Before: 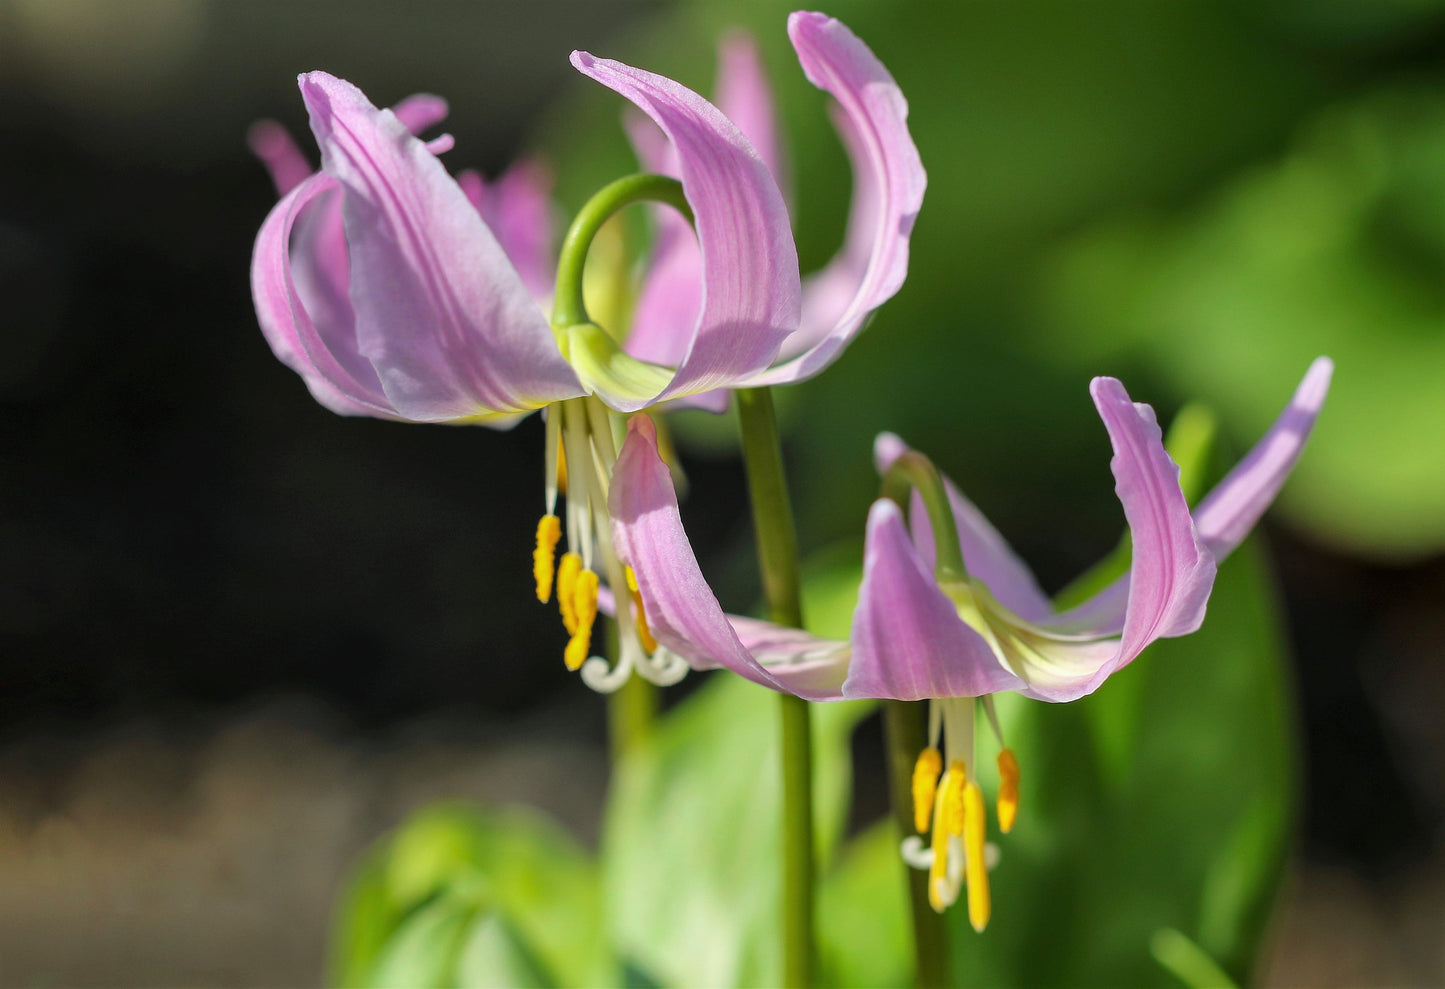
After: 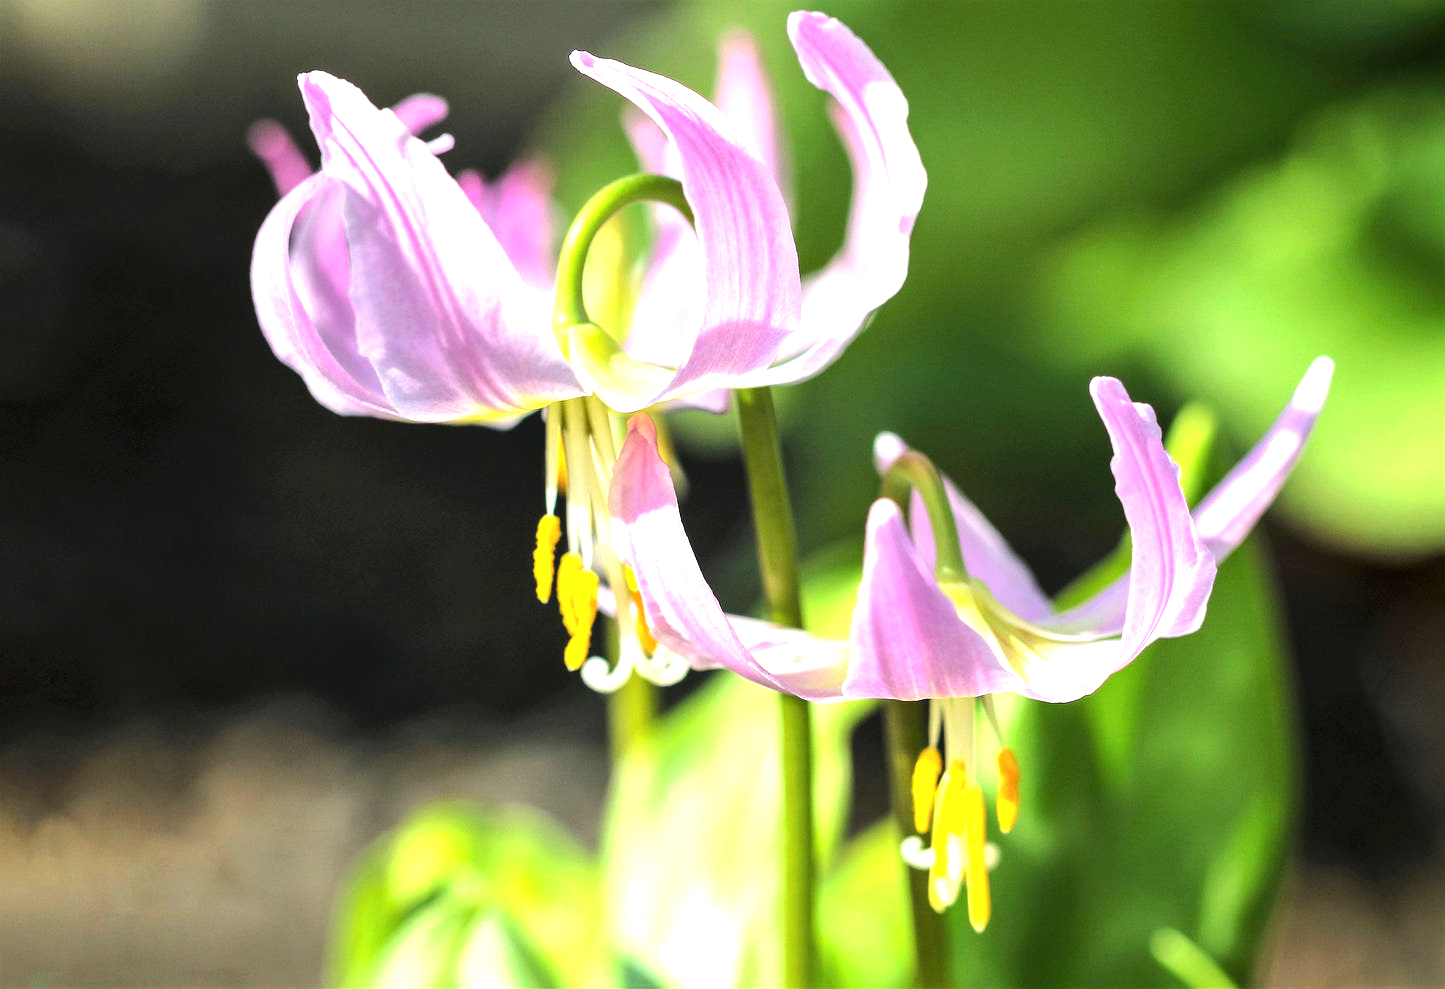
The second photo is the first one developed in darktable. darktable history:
tone equalizer: -8 EV -0.417 EV, -7 EV -0.389 EV, -6 EV -0.333 EV, -5 EV -0.222 EV, -3 EV 0.222 EV, -2 EV 0.333 EV, -1 EV 0.389 EV, +0 EV 0.417 EV, edges refinement/feathering 500, mask exposure compensation -1.57 EV, preserve details no
exposure: black level correction 0, exposure 1.1 EV, compensate exposure bias true, compensate highlight preservation false
